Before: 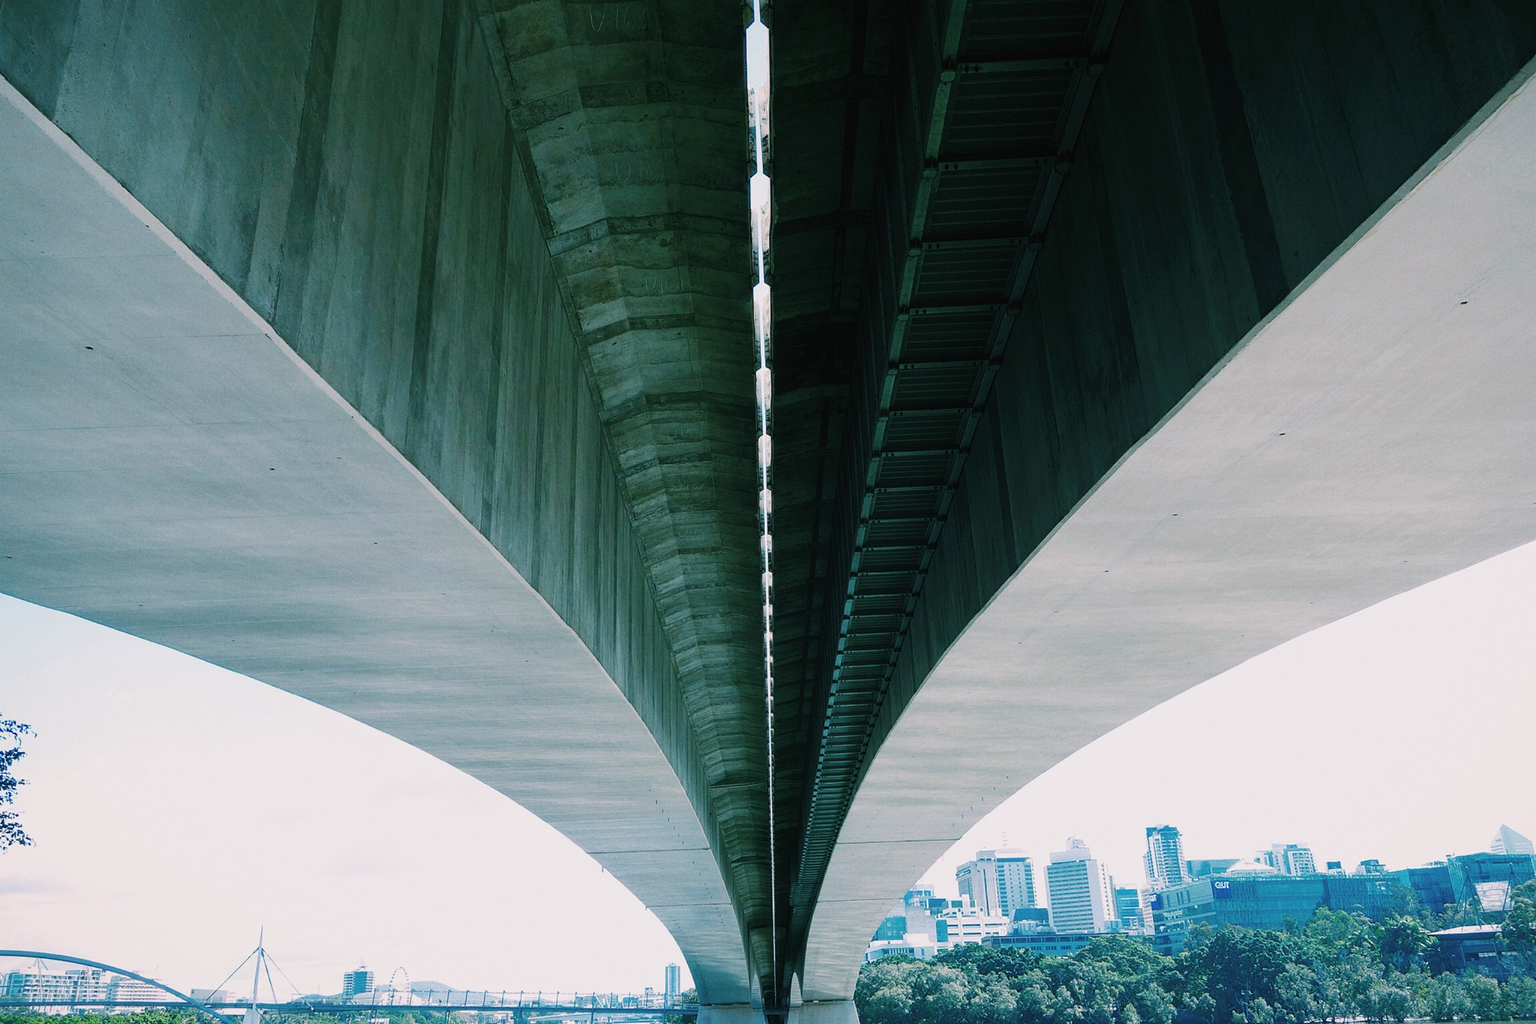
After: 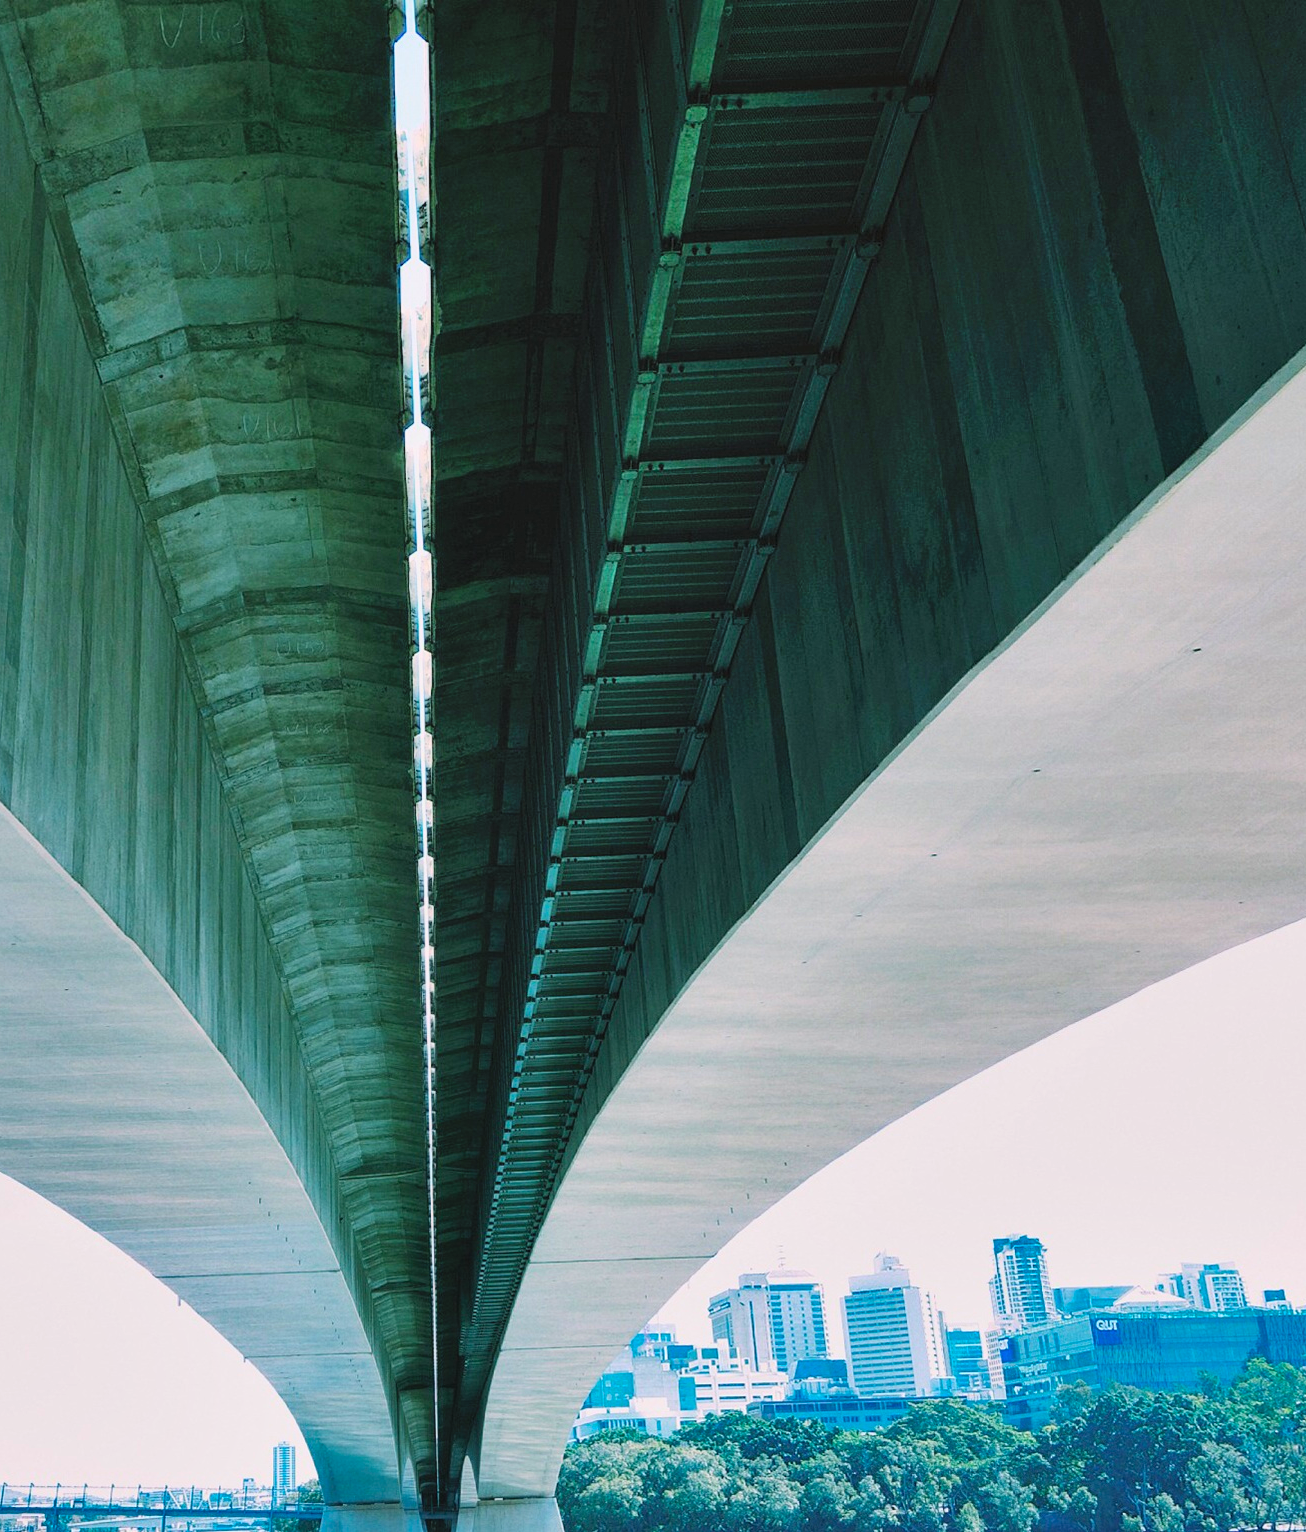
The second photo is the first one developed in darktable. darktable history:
crop: left 31.442%, top 0.024%, right 11.736%
shadows and highlights: low approximation 0.01, soften with gaussian
contrast brightness saturation: contrast 0.068, brightness 0.17, saturation 0.396
